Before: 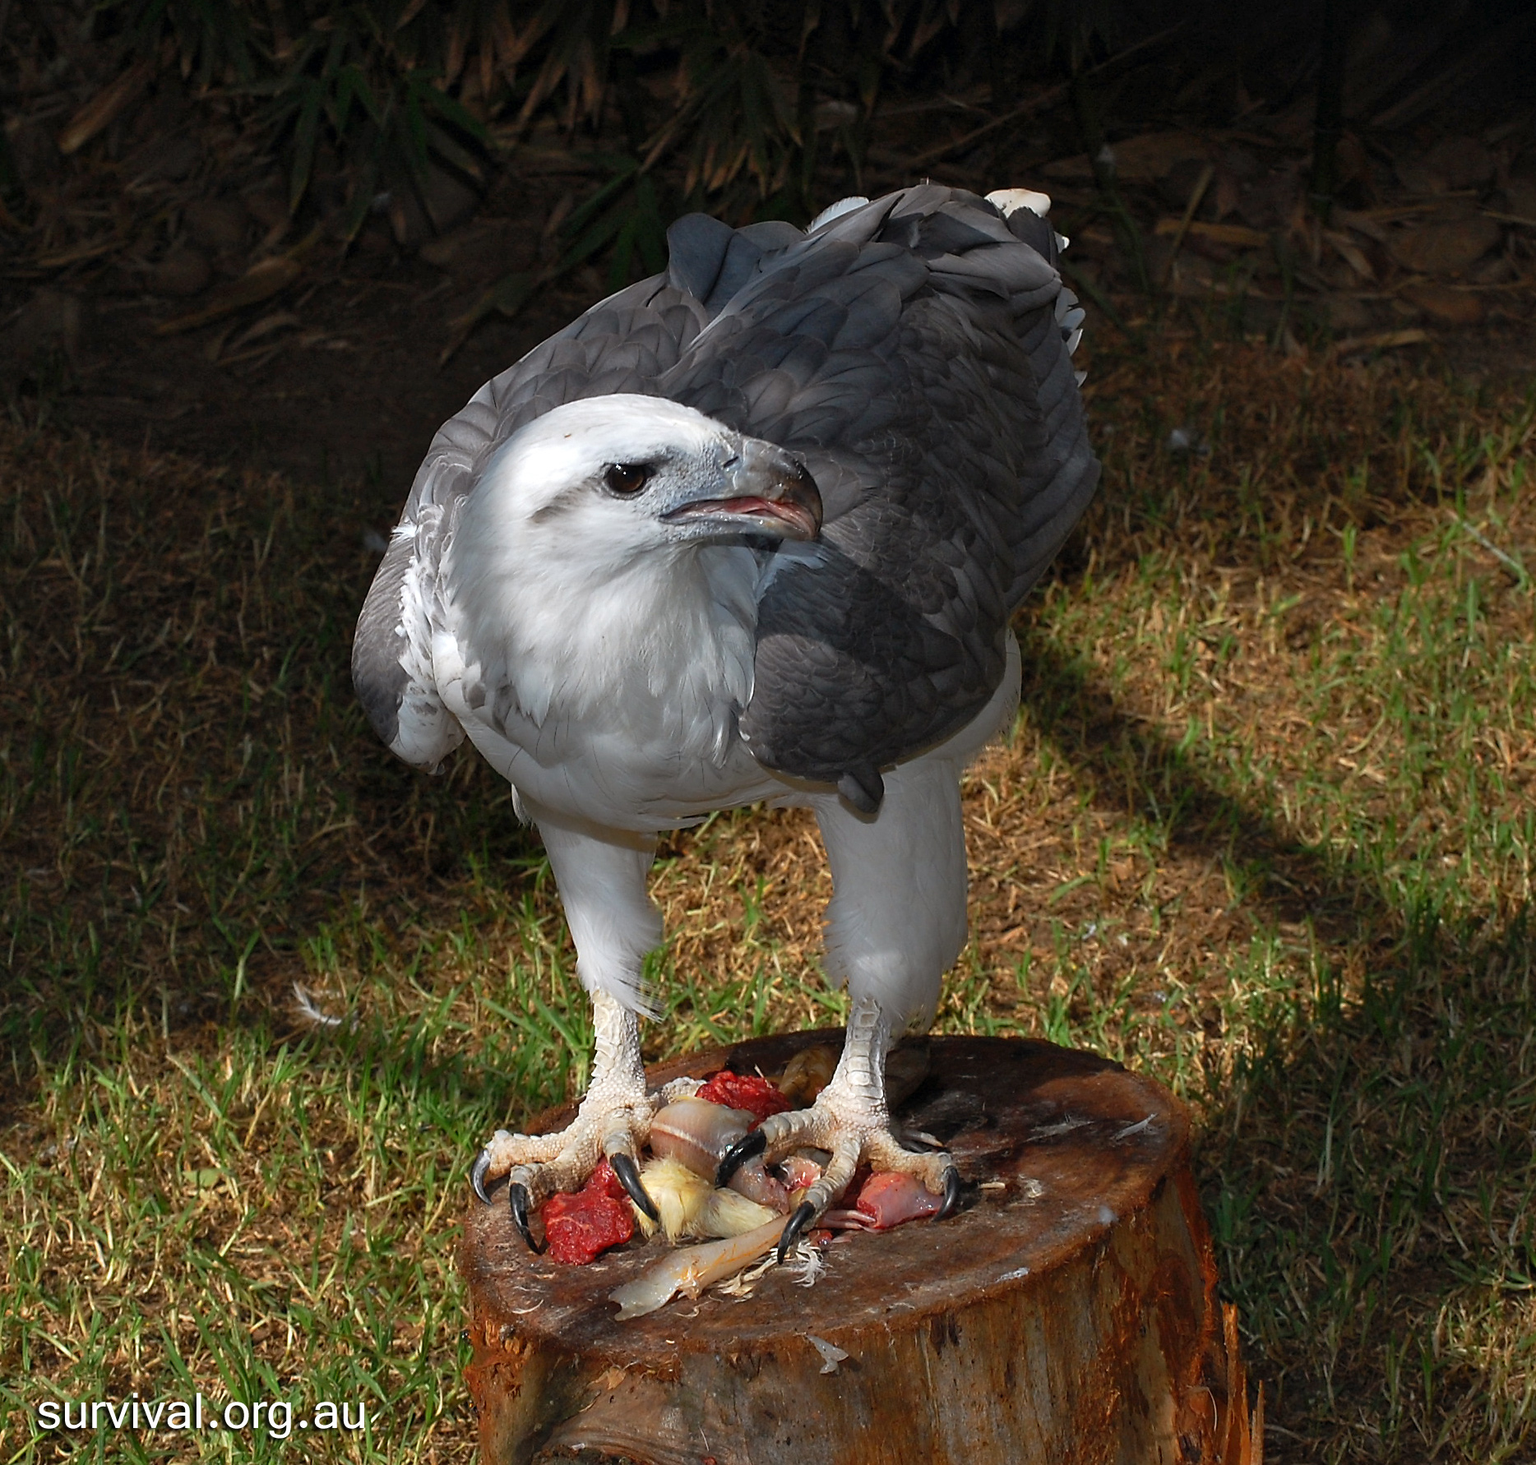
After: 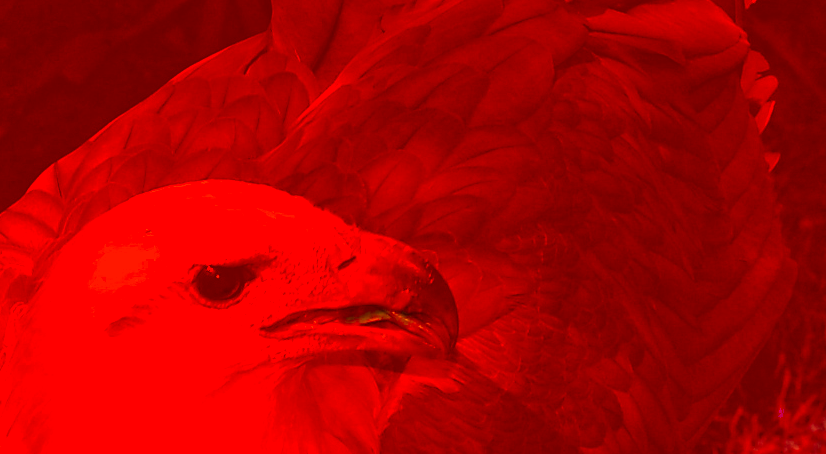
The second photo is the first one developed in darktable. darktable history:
color zones: curves: ch0 [(0, 0.5) (0.125, 0.4) (0.25, 0.5) (0.375, 0.4) (0.5, 0.4) (0.625, 0.6) (0.75, 0.6) (0.875, 0.5)]; ch1 [(0, 0.35) (0.125, 0.45) (0.25, 0.35) (0.375, 0.35) (0.5, 0.35) (0.625, 0.35) (0.75, 0.45) (0.875, 0.35)]; ch2 [(0, 0.6) (0.125, 0.5) (0.25, 0.5) (0.375, 0.6) (0.5, 0.6) (0.625, 0.5) (0.75, 0.5) (0.875, 0.5)]
exposure: black level correction 0.001, compensate highlight preservation false
color correction: highlights a* -39.58, highlights b* -39.84, shadows a* -39.58, shadows b* -39.49, saturation -2.98
crop: left 29.065%, top 16.781%, right 26.684%, bottom 57.73%
